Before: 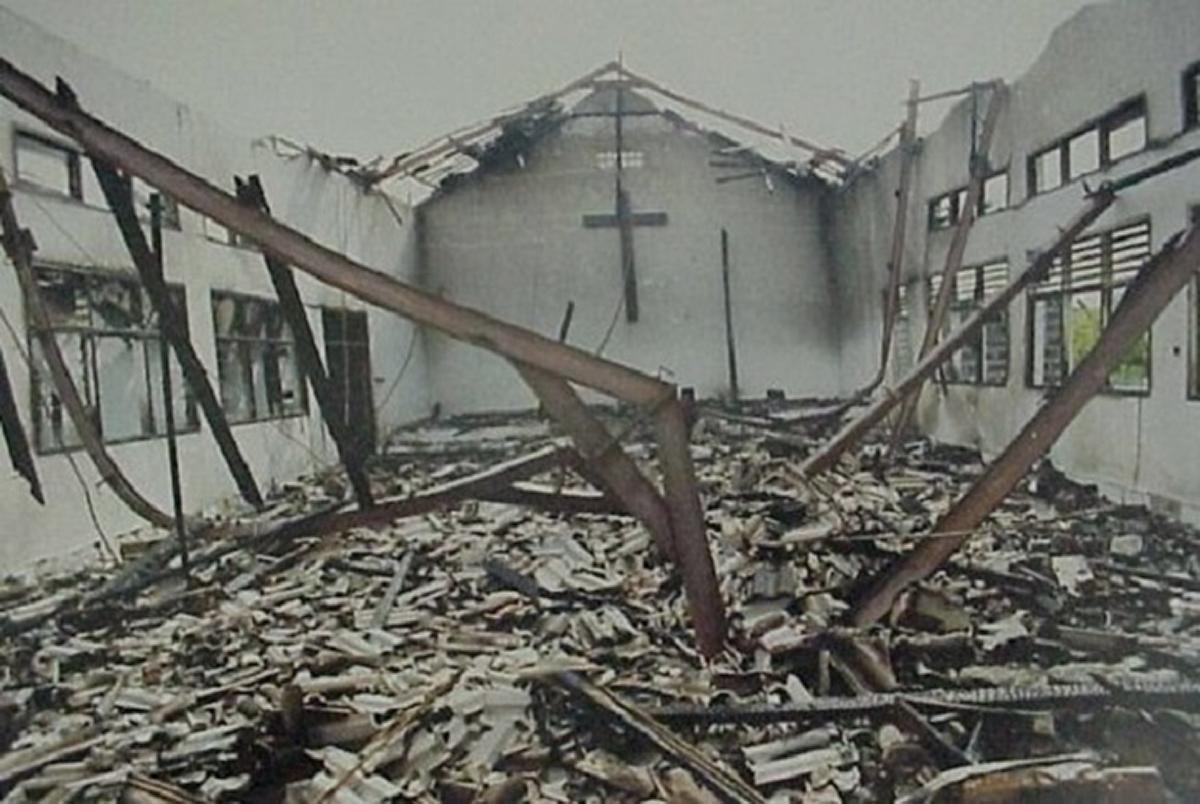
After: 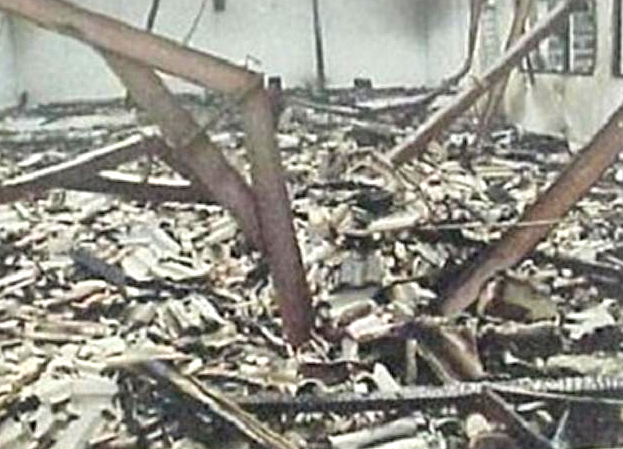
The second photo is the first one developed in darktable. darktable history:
crop: left 34.46%, top 38.723%, right 13.588%, bottom 5.307%
exposure: black level correction 0, exposure 1.199 EV, compensate exposure bias true, compensate highlight preservation false
sharpen: amount 0.209
contrast brightness saturation: contrast 0.05, brightness 0.055, saturation 0.015
